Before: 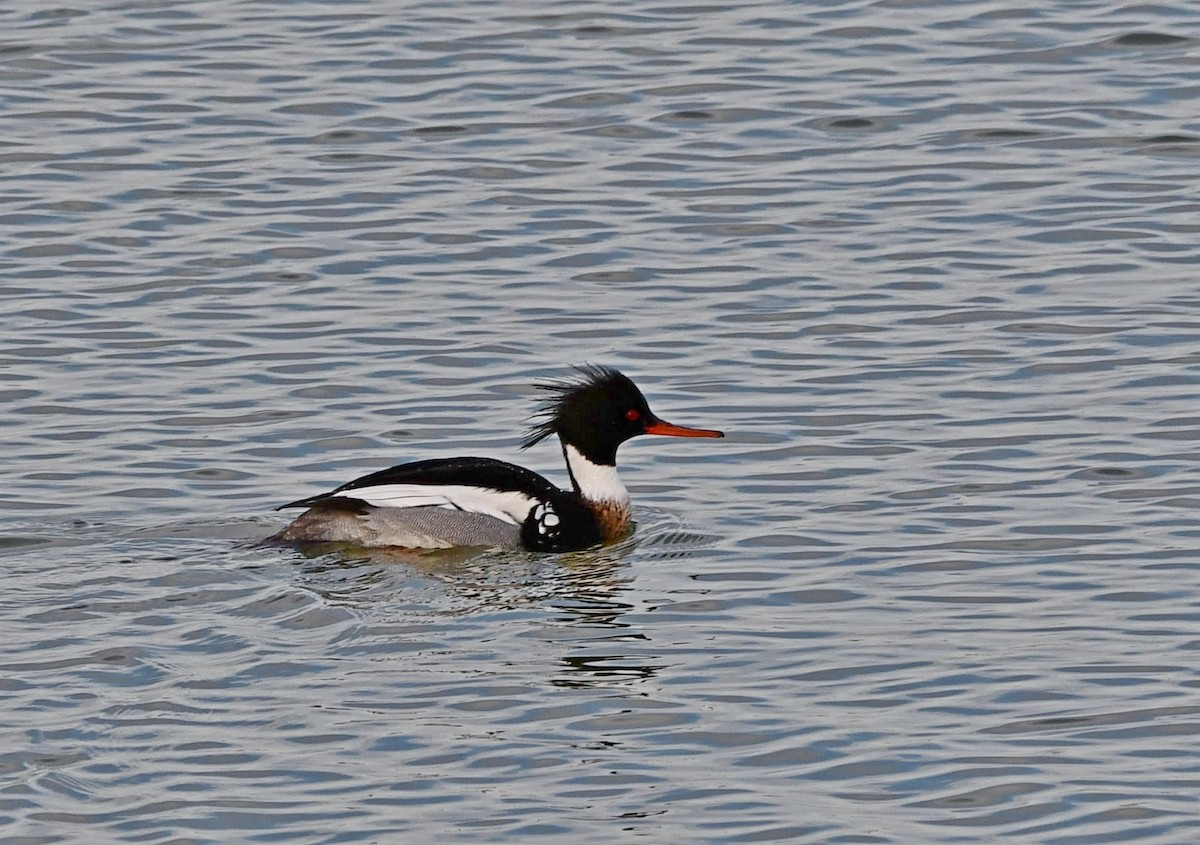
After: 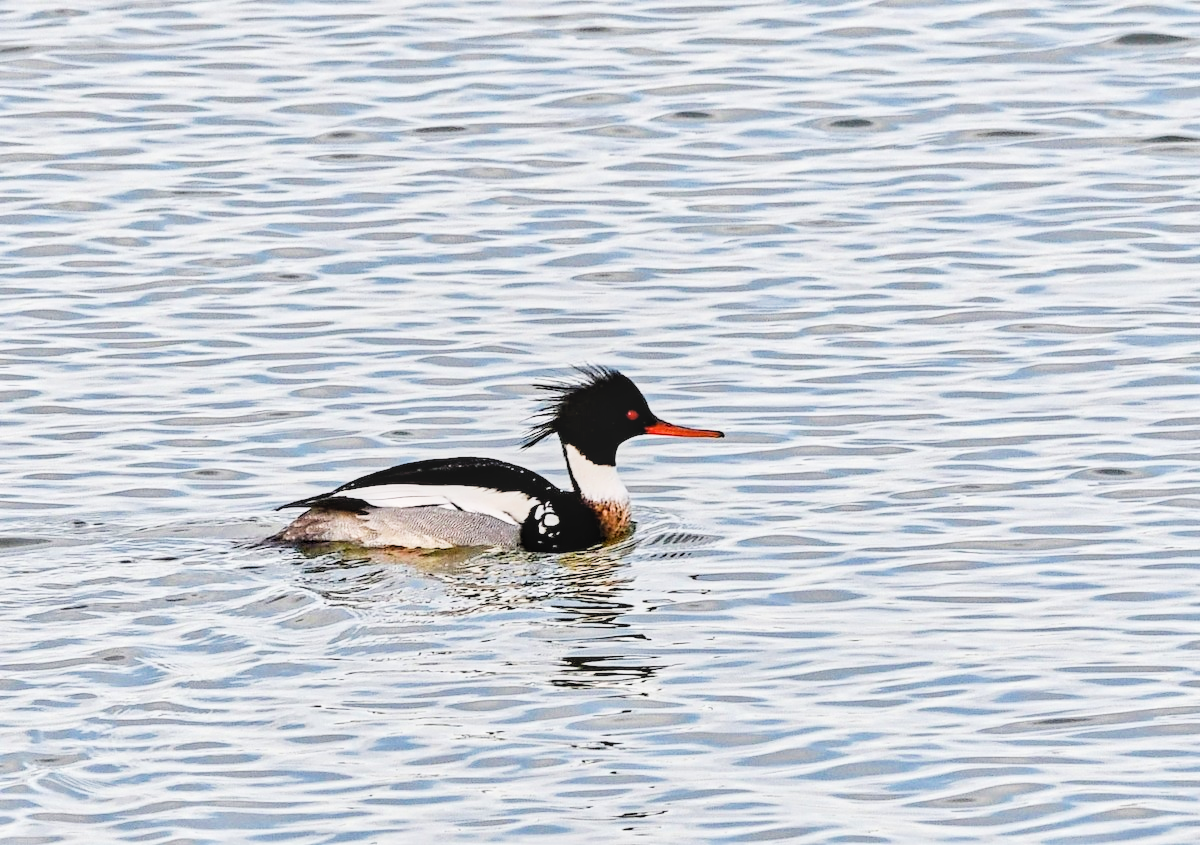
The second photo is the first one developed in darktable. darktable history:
local contrast: on, module defaults
filmic rgb: black relative exposure -5 EV, hardness 2.88, contrast 1.4
exposure: black level correction 0, exposure 1.5 EV, compensate exposure bias true, compensate highlight preservation false
color balance rgb: global vibrance 10%
